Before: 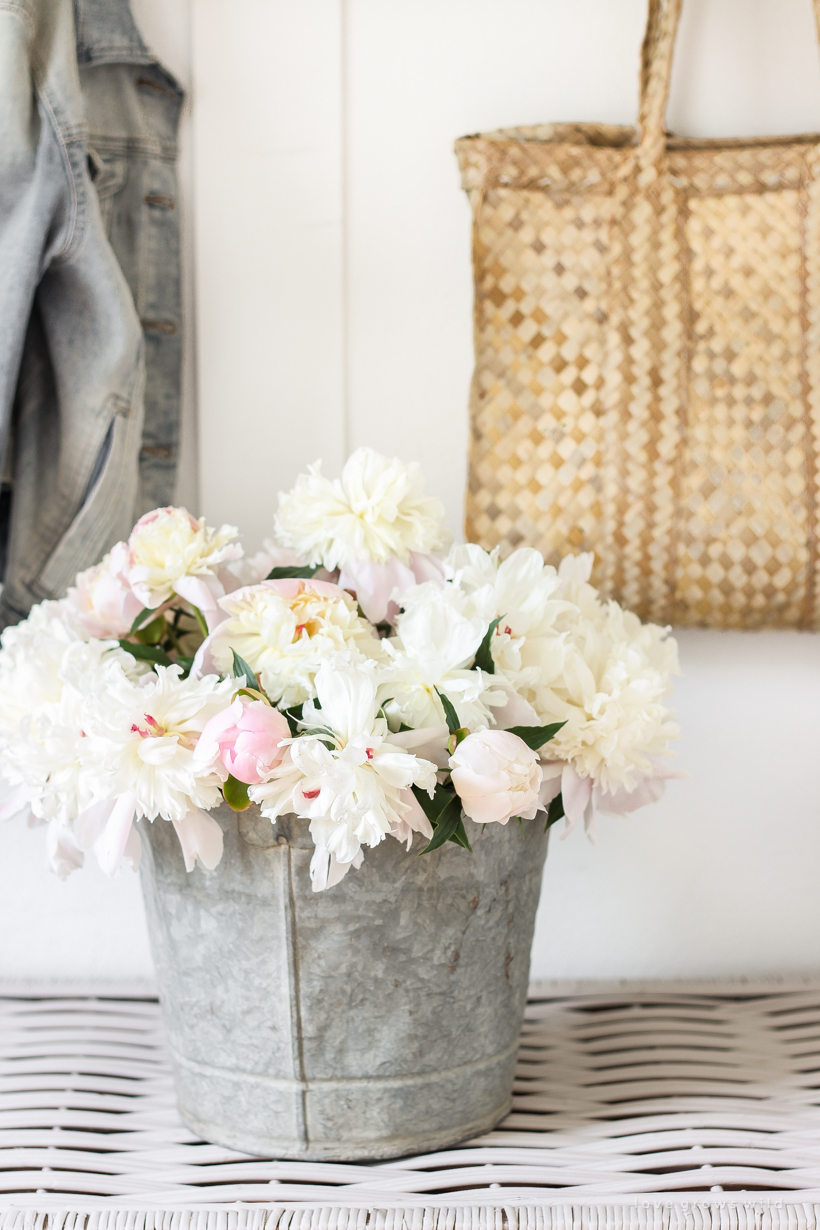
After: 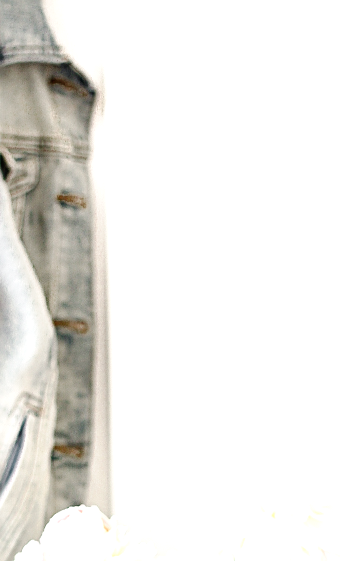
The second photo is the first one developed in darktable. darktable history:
sharpen: on, module defaults
crop and rotate: left 10.817%, top 0.095%, right 47.469%, bottom 54.253%
color balance rgb: shadows lift › chroma 0.895%, shadows lift › hue 110.72°, linear chroma grading › shadows -1.843%, linear chroma grading › highlights -14.36%, linear chroma grading › global chroma -9.447%, linear chroma grading › mid-tones -9.901%, perceptual saturation grading › global saturation 34.78%, perceptual saturation grading › highlights -29.97%, perceptual saturation grading › shadows 35.274%, perceptual brilliance grading › global brilliance 12.45%, perceptual brilliance grading › highlights 15.173%, global vibrance 9.826%
tone curve: curves: ch0 [(0, 0) (0.003, 0) (0.011, 0.001) (0.025, 0.003) (0.044, 0.005) (0.069, 0.012) (0.1, 0.023) (0.136, 0.039) (0.177, 0.088) (0.224, 0.15) (0.277, 0.24) (0.335, 0.337) (0.399, 0.437) (0.468, 0.535) (0.543, 0.629) (0.623, 0.71) (0.709, 0.782) (0.801, 0.856) (0.898, 0.94) (1, 1)], preserve colors none
